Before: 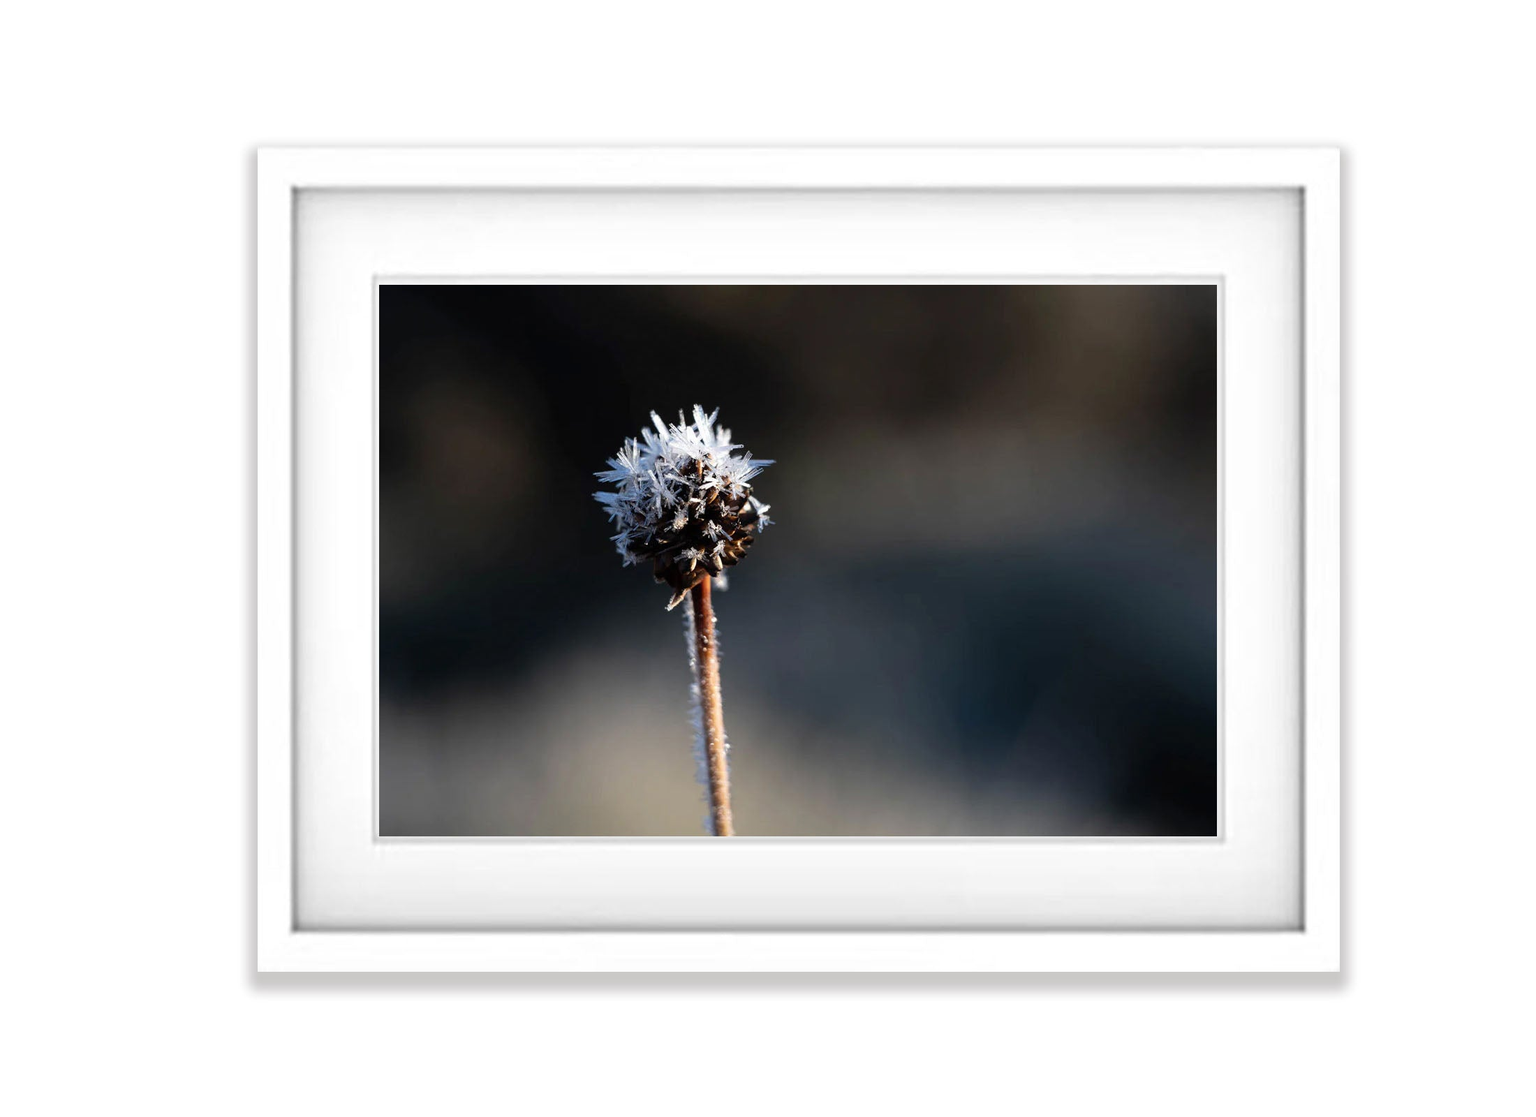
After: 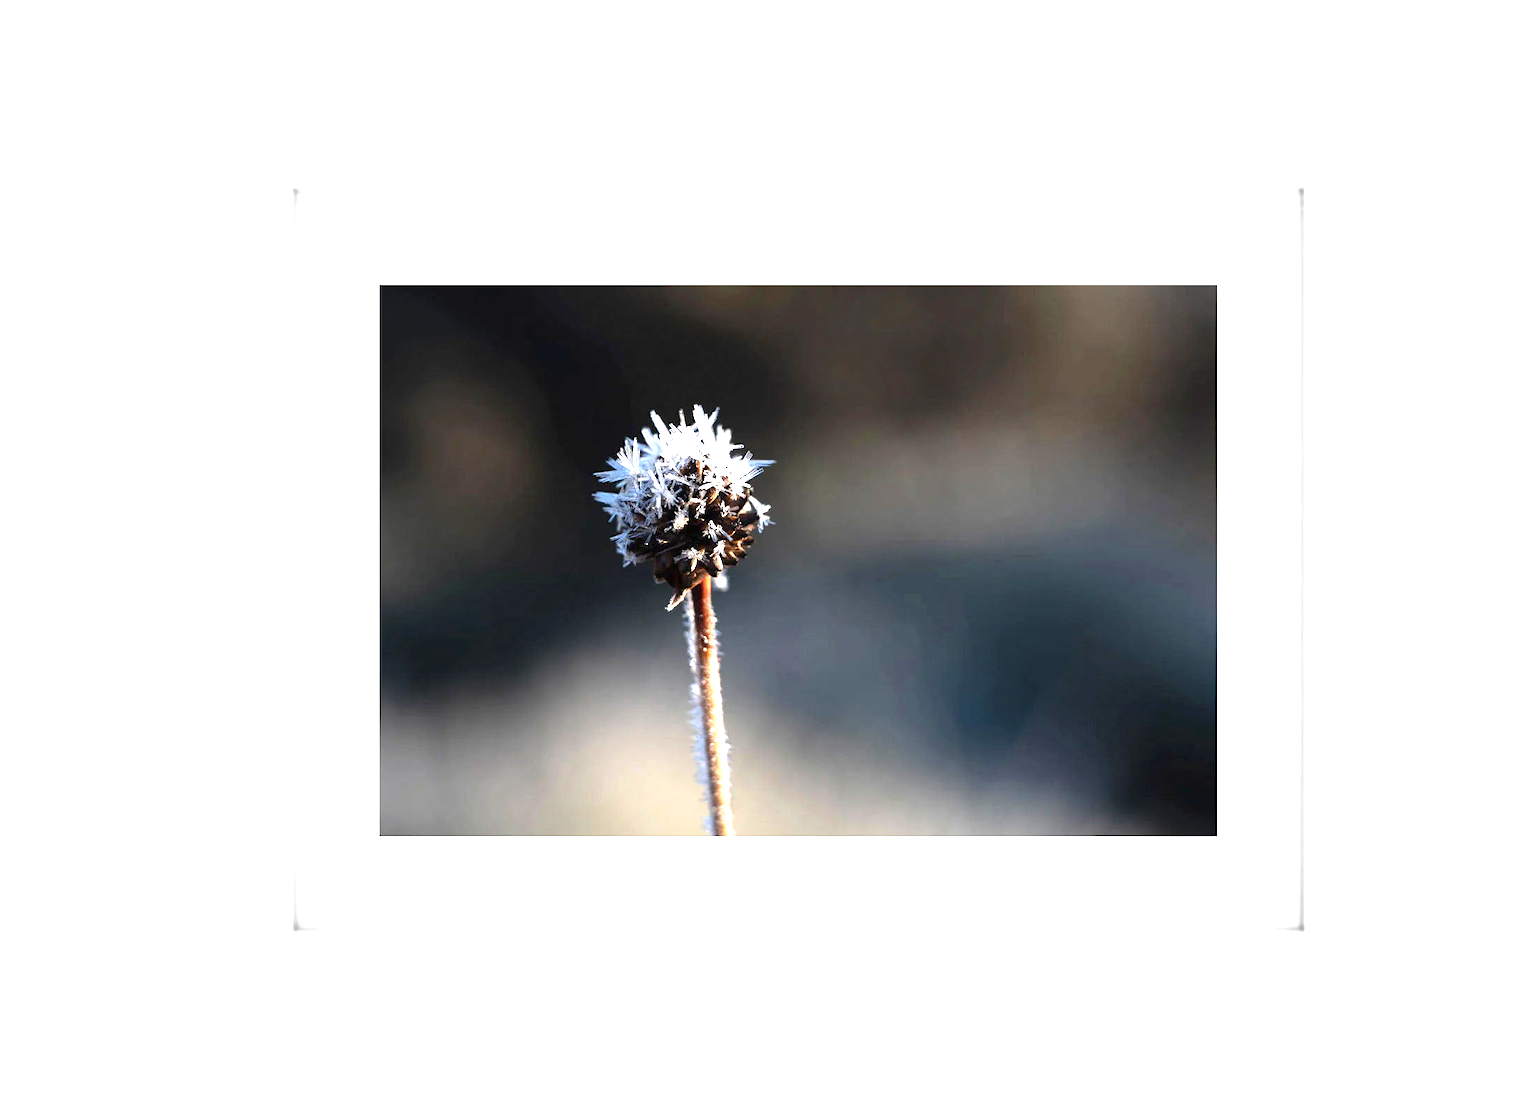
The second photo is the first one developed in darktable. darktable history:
exposure: black level correction 0, exposure 1.385 EV, compensate highlight preservation false
